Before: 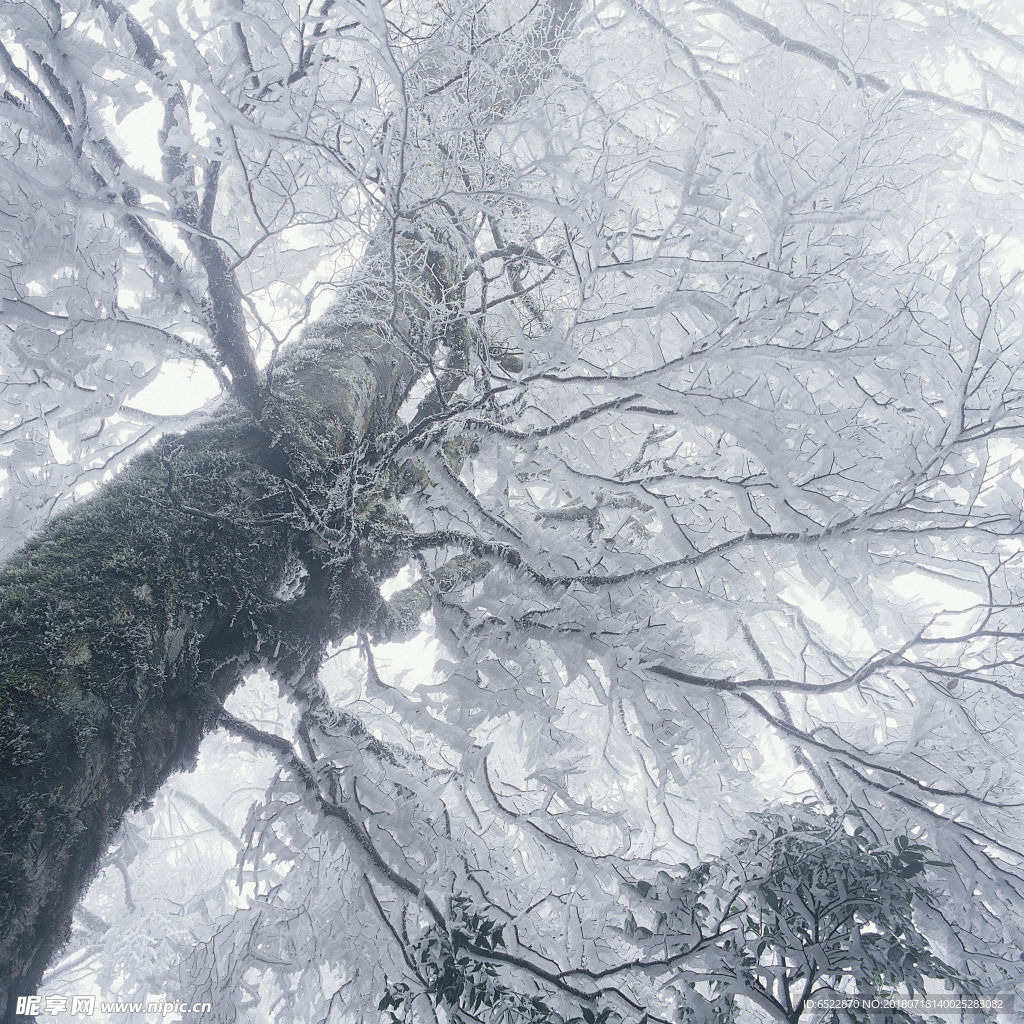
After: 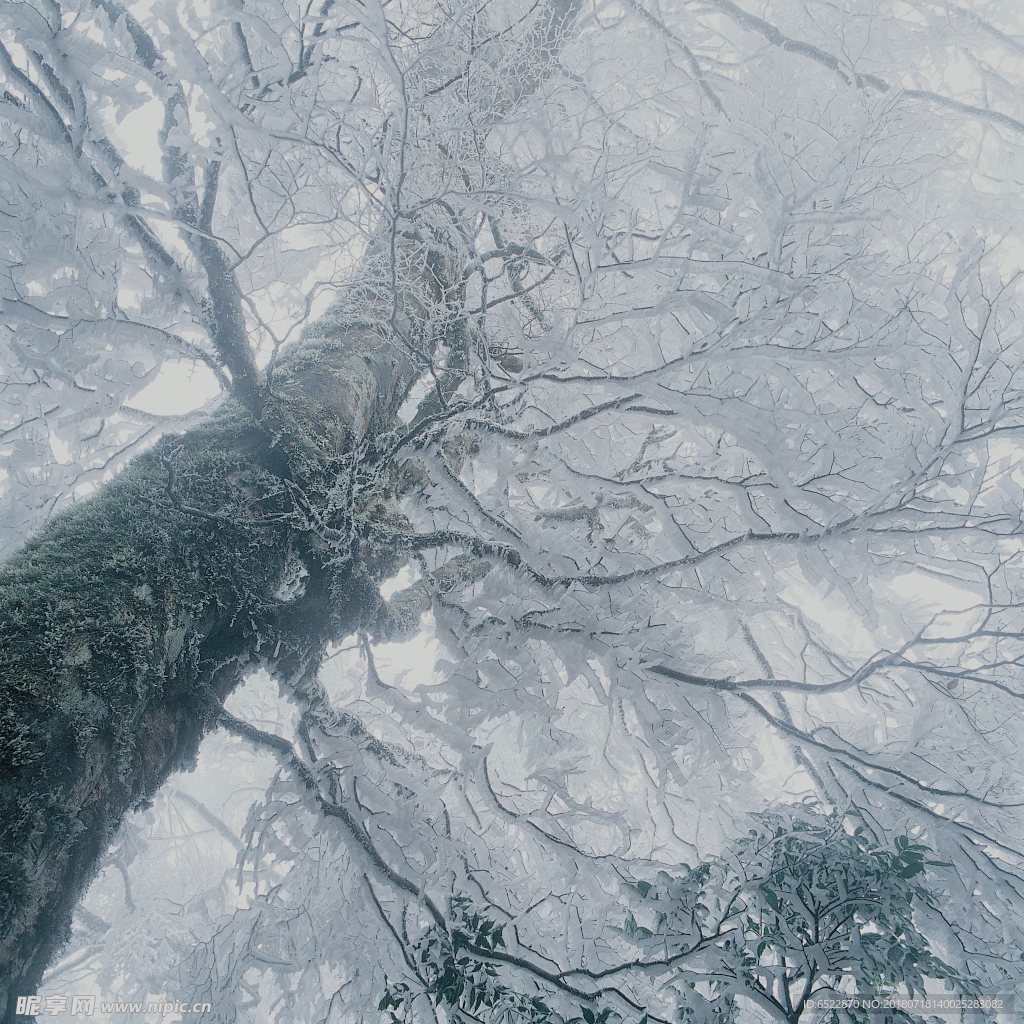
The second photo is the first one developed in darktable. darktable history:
filmic rgb: black relative exposure -3.93 EV, white relative exposure 3.17 EV, hardness 2.87
exposure: black level correction -0.015, exposure -0.529 EV, compensate exposure bias true, compensate highlight preservation false
